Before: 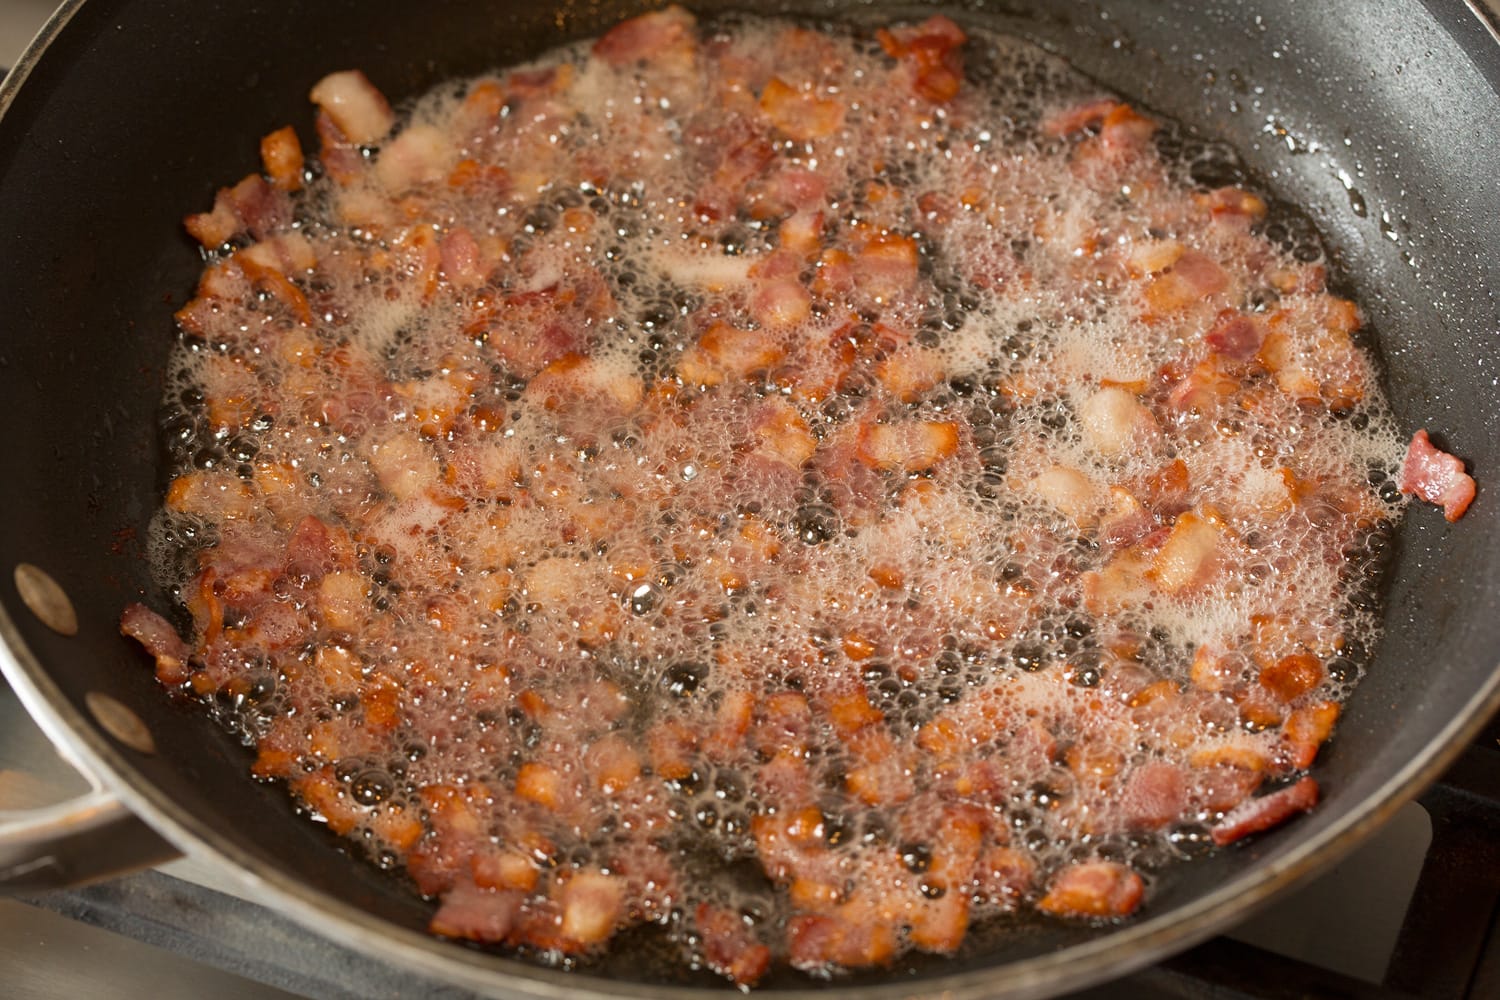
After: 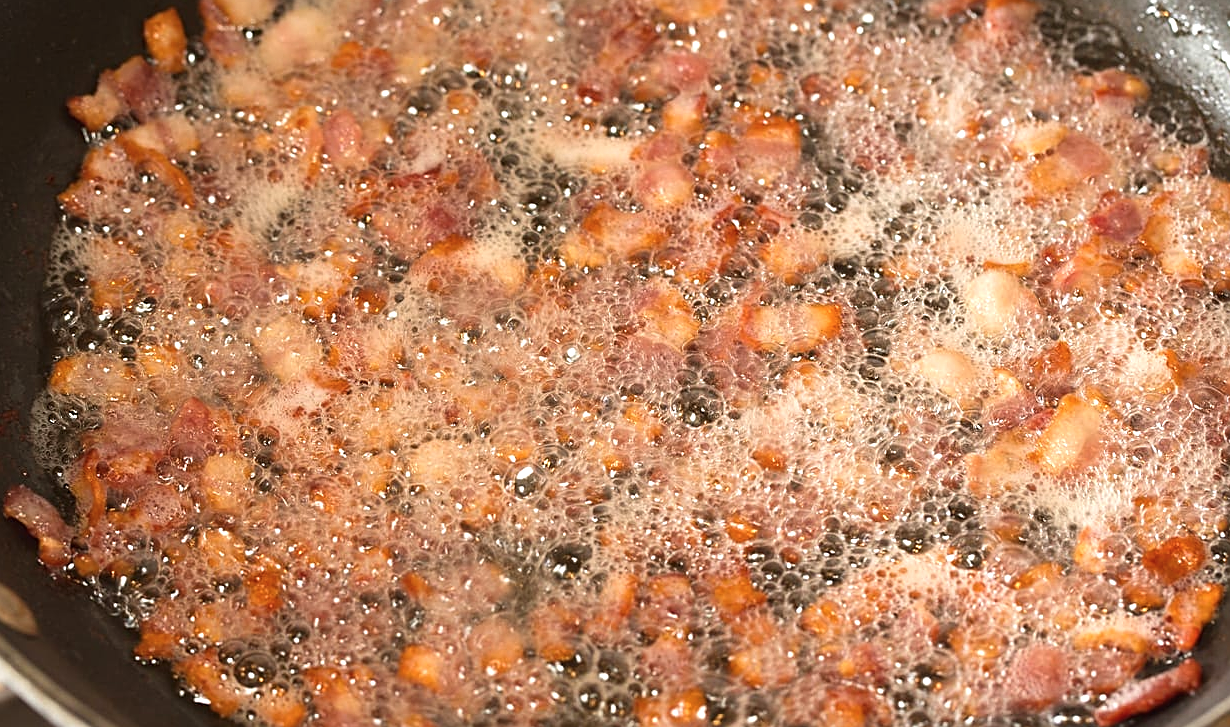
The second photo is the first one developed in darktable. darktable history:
sharpen: on, module defaults
color balance rgb: on, module defaults
crop: left 7.856%, top 11.836%, right 10.12%, bottom 15.387%
exposure: black level correction -0.002, exposure 0.54 EV, compensate highlight preservation false
